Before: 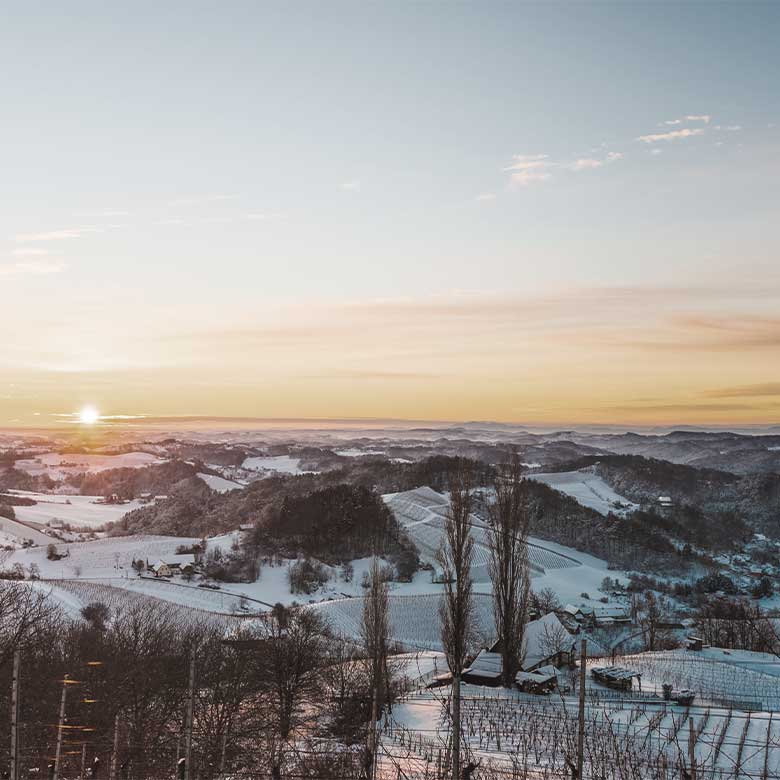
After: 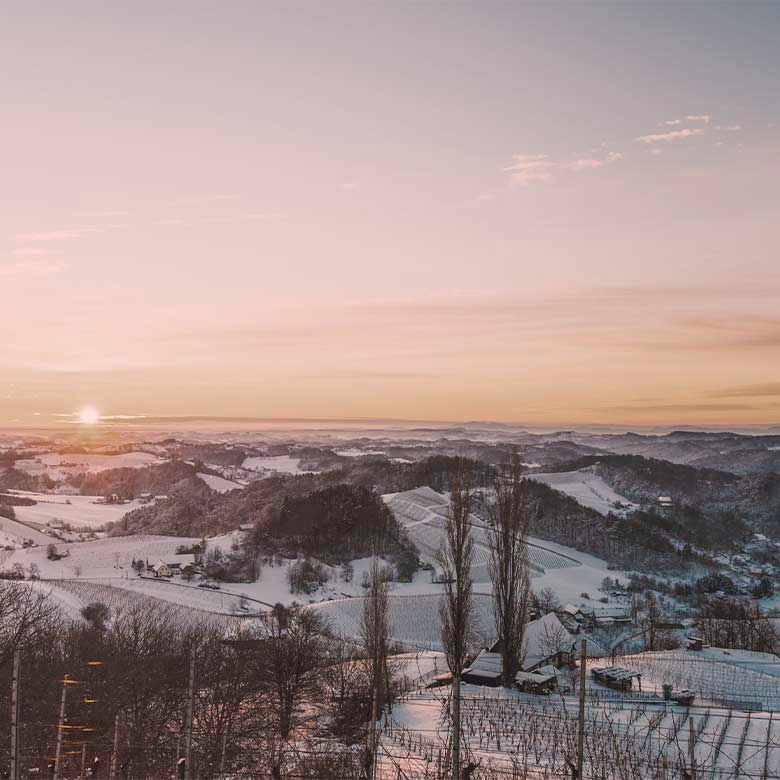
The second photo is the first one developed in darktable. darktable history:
color balance rgb: highlights gain › chroma 4.461%, highlights gain › hue 33.24°, perceptual saturation grading › global saturation -0.028%, perceptual saturation grading › highlights -30.902%, perceptual saturation grading › shadows 20.184%, contrast -10.037%
